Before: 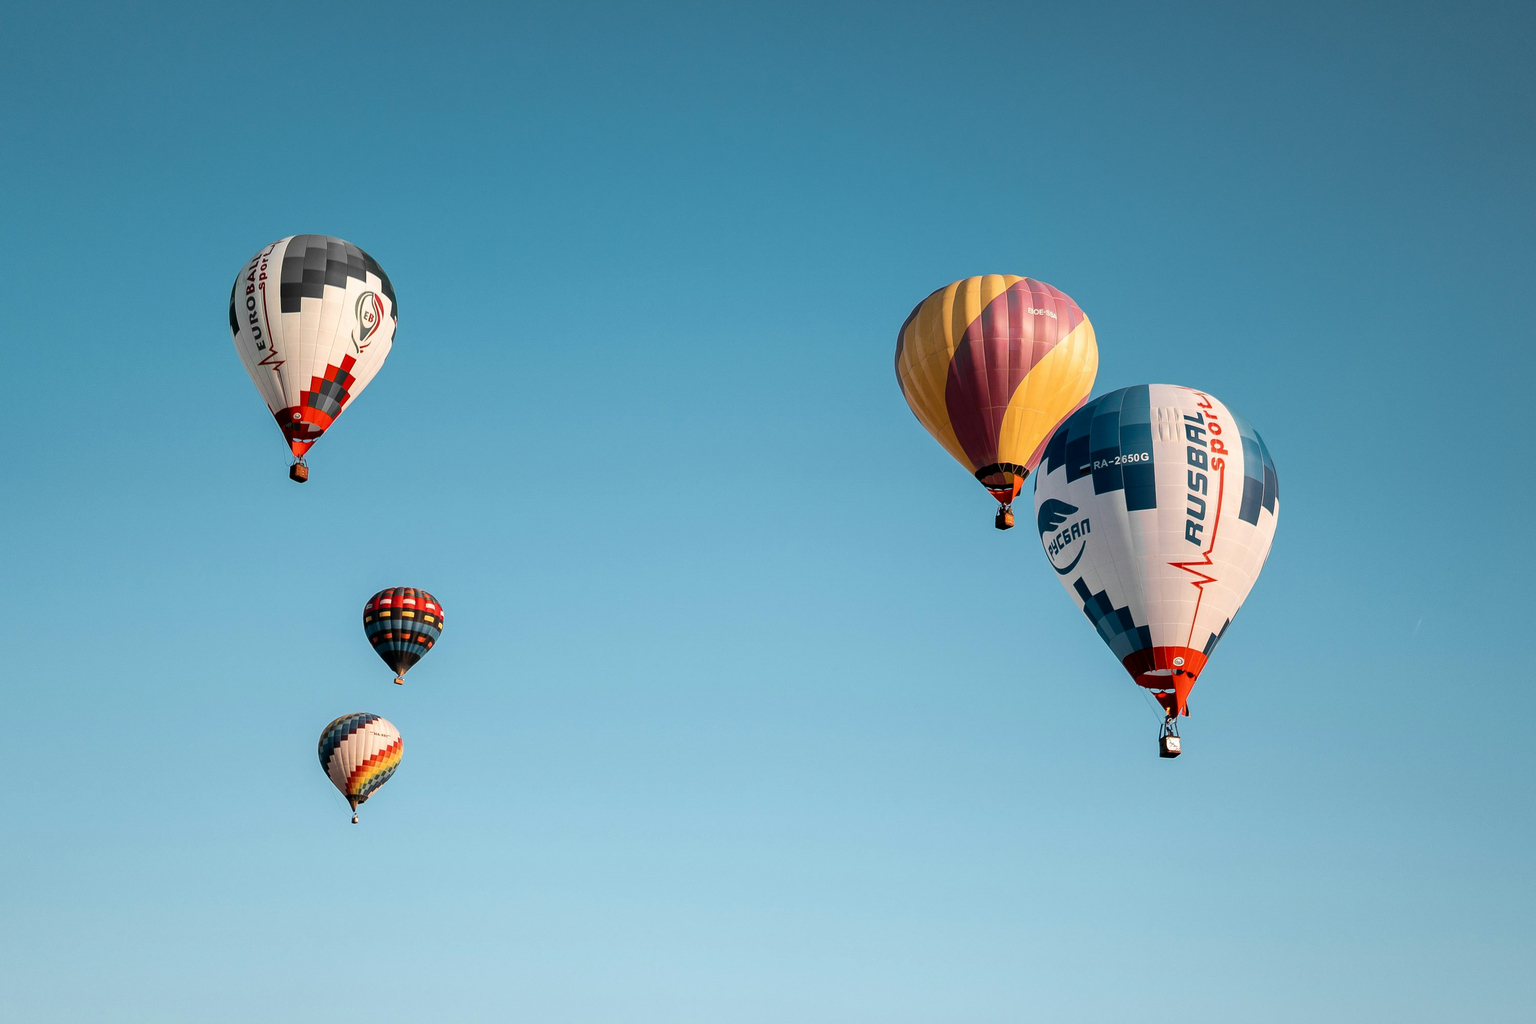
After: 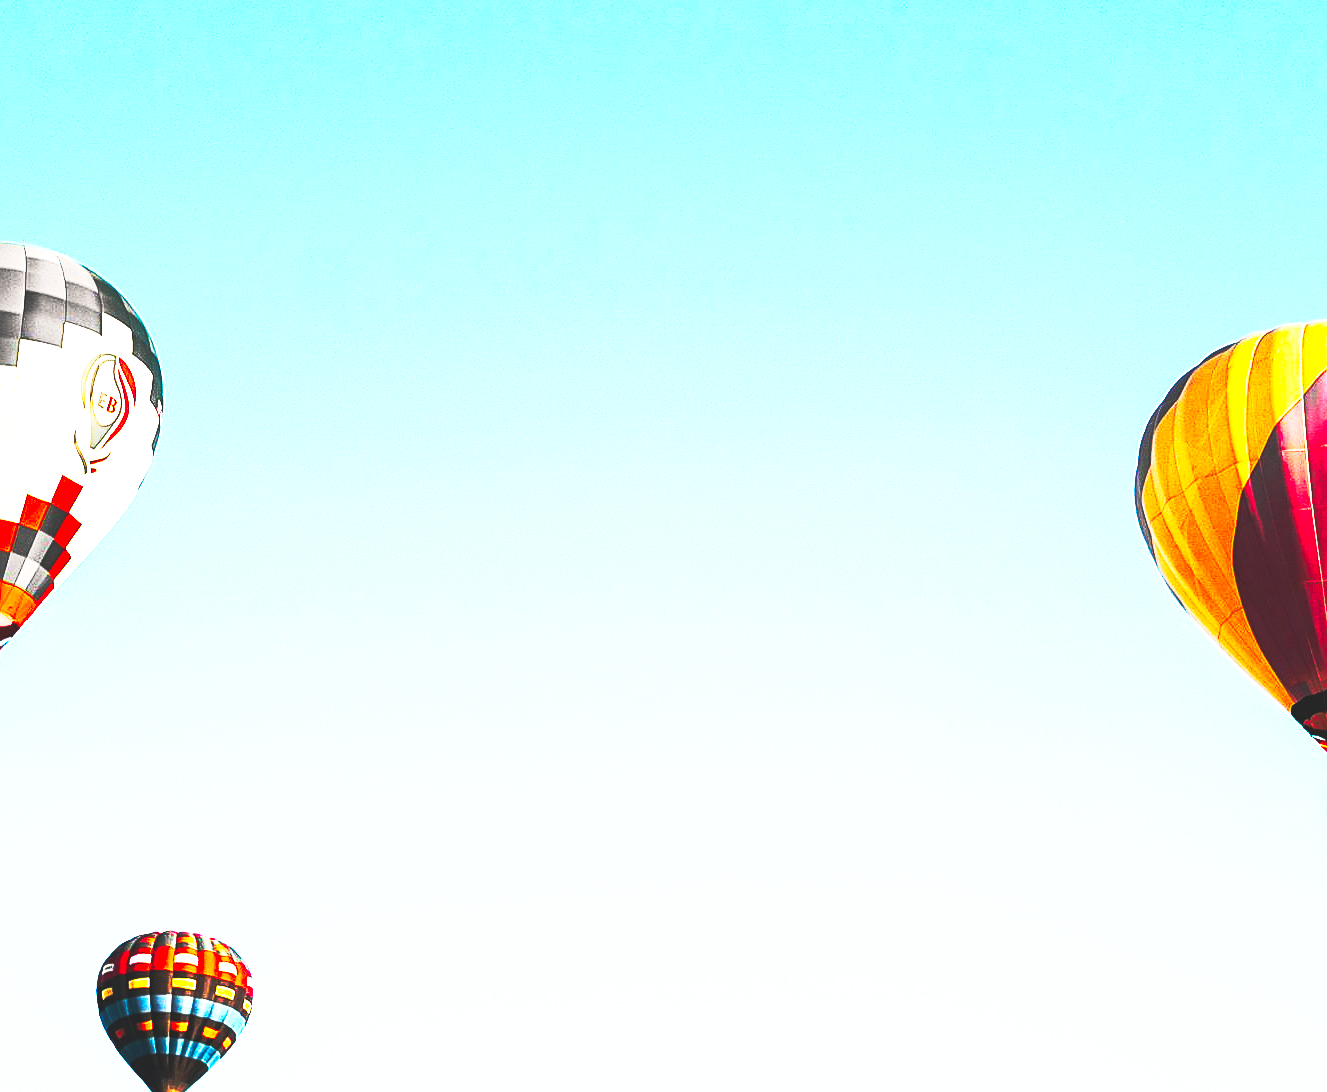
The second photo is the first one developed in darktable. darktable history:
crop: left 20.459%, top 10.802%, right 35.301%, bottom 34.551%
tone equalizer: on, module defaults
contrast brightness saturation: contrast 0.203, brightness 0.16, saturation 0.219
base curve: curves: ch0 [(0, 0.015) (0.085, 0.116) (0.134, 0.298) (0.19, 0.545) (0.296, 0.764) (0.599, 0.982) (1, 1)], preserve colors none
sharpen: on, module defaults
exposure: black level correction 0, exposure 0.594 EV, compensate highlight preservation false
color balance rgb: shadows lift › hue 85.51°, highlights gain › chroma 1.595%, highlights gain › hue 57.15°, perceptual saturation grading › global saturation 29.905%, perceptual brilliance grading › global brilliance -4.857%, perceptual brilliance grading › highlights 24.242%, perceptual brilliance grading › mid-tones 7.343%, perceptual brilliance grading › shadows -4.953%
